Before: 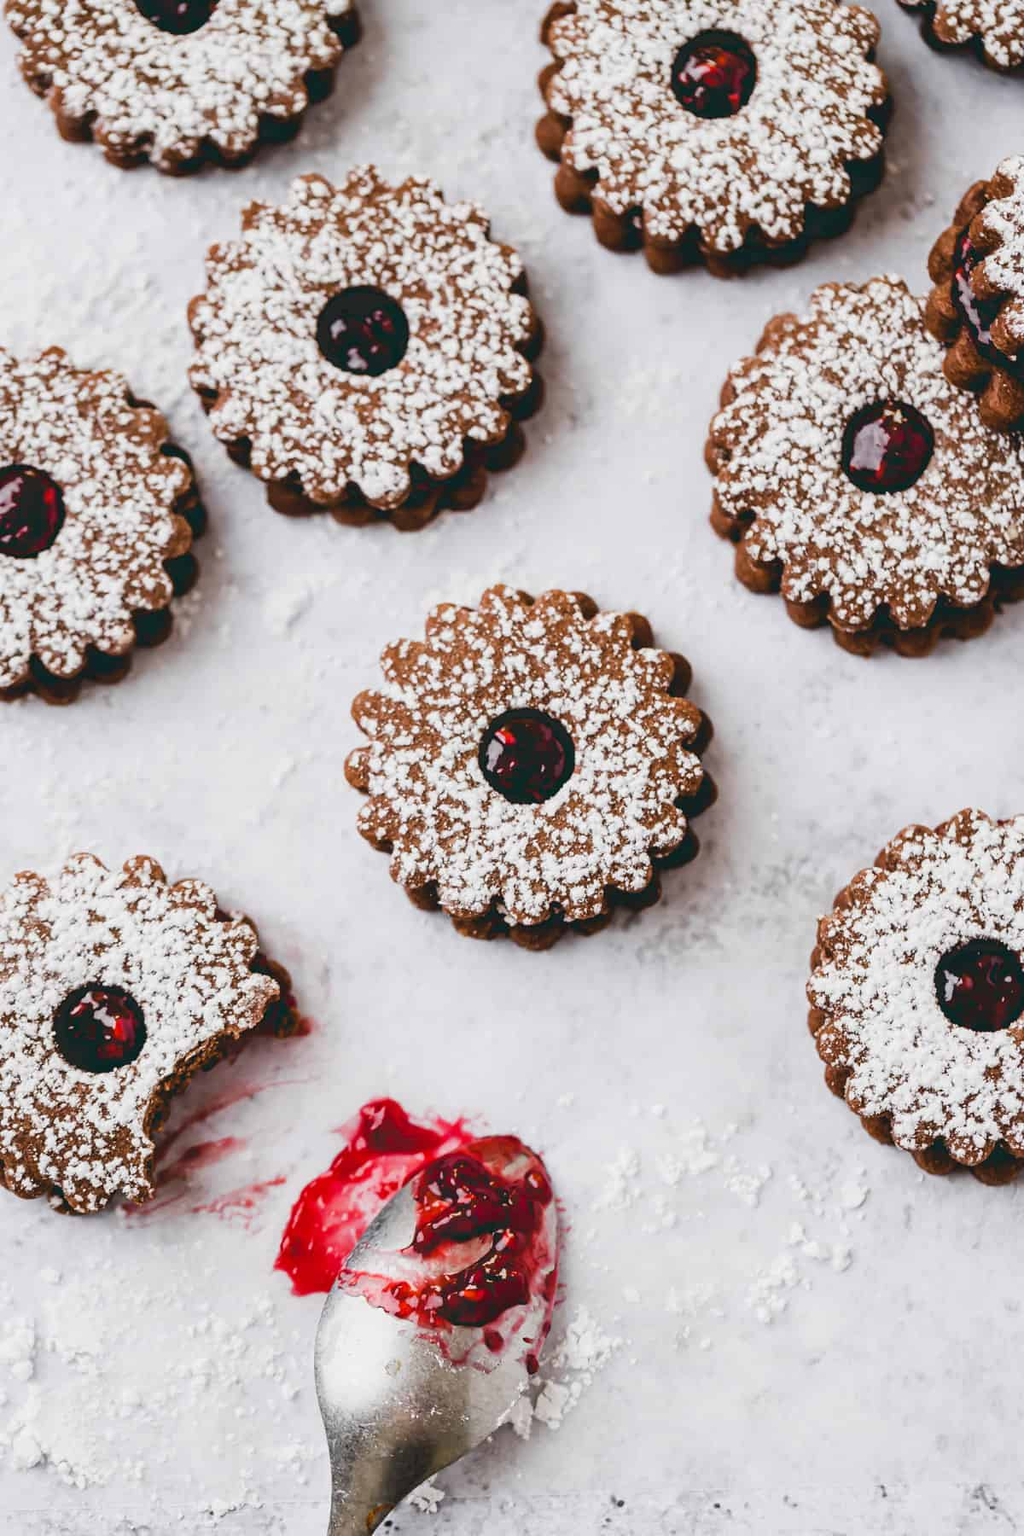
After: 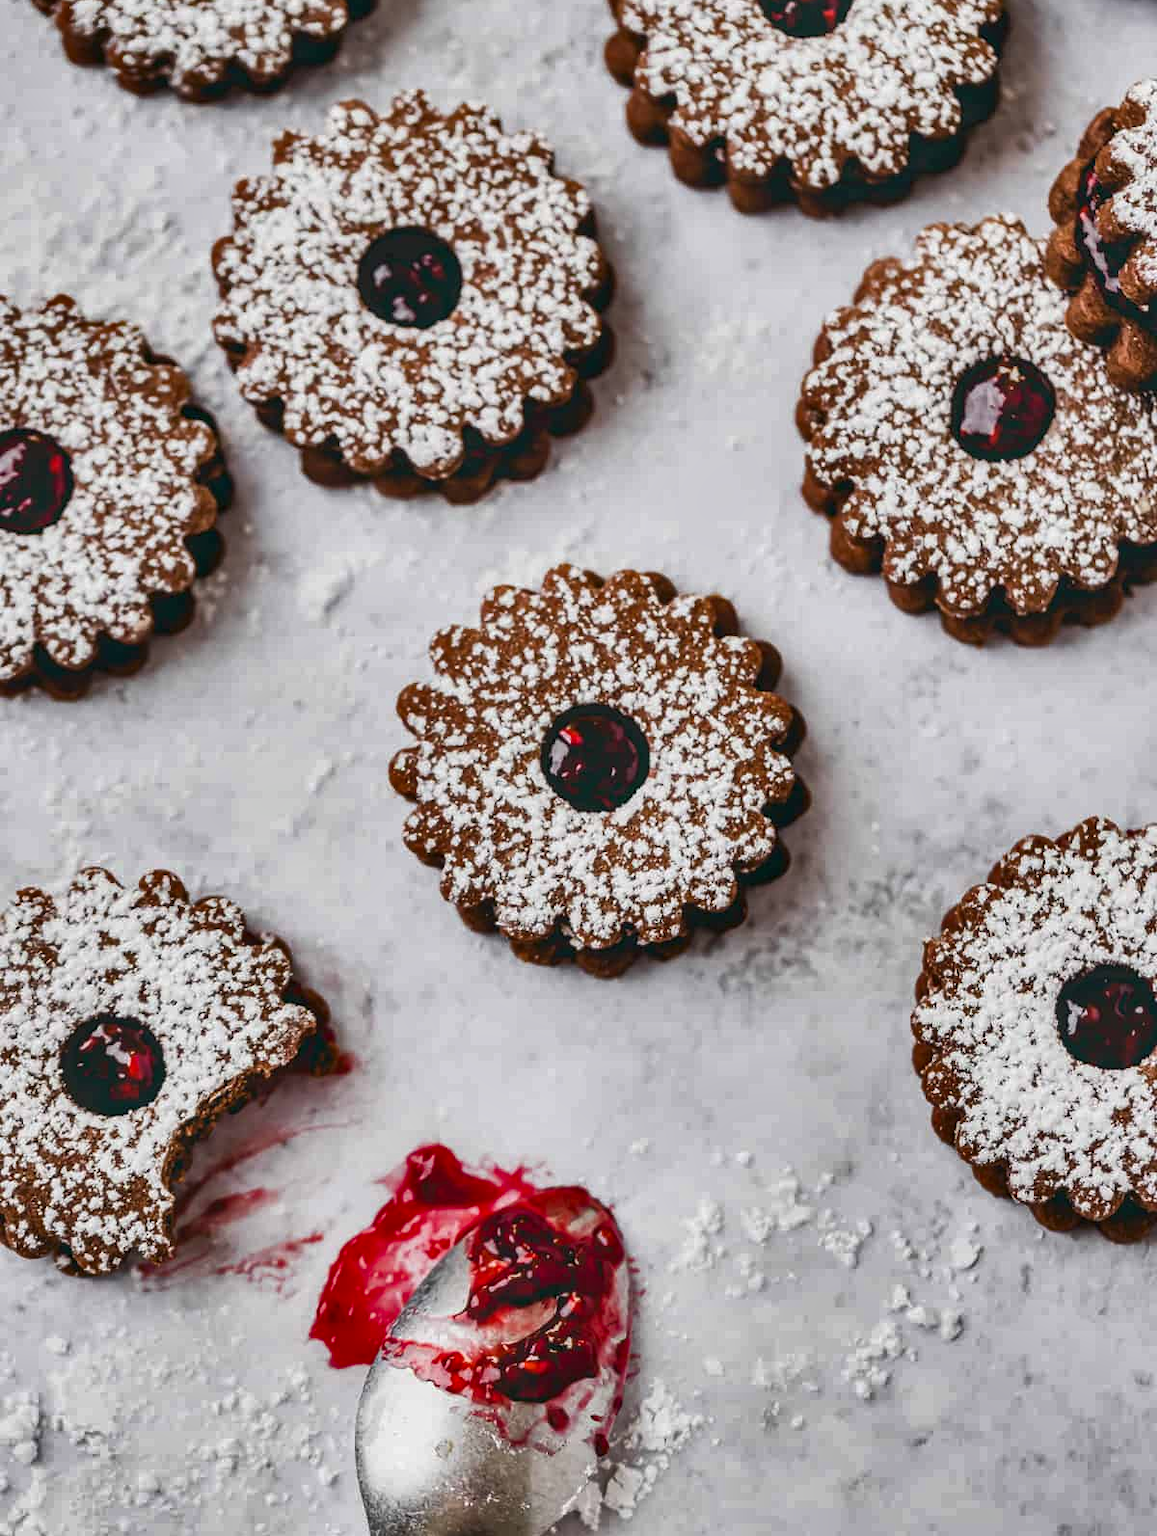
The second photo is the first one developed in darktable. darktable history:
color calibration: illuminant same as pipeline (D50), x 0.346, y 0.358, temperature 4972.09 K
local contrast: on, module defaults
shadows and highlights: radius 106.39, shadows 40.54, highlights -72.49, low approximation 0.01, soften with gaussian
crop and rotate: top 5.61%, bottom 5.878%
